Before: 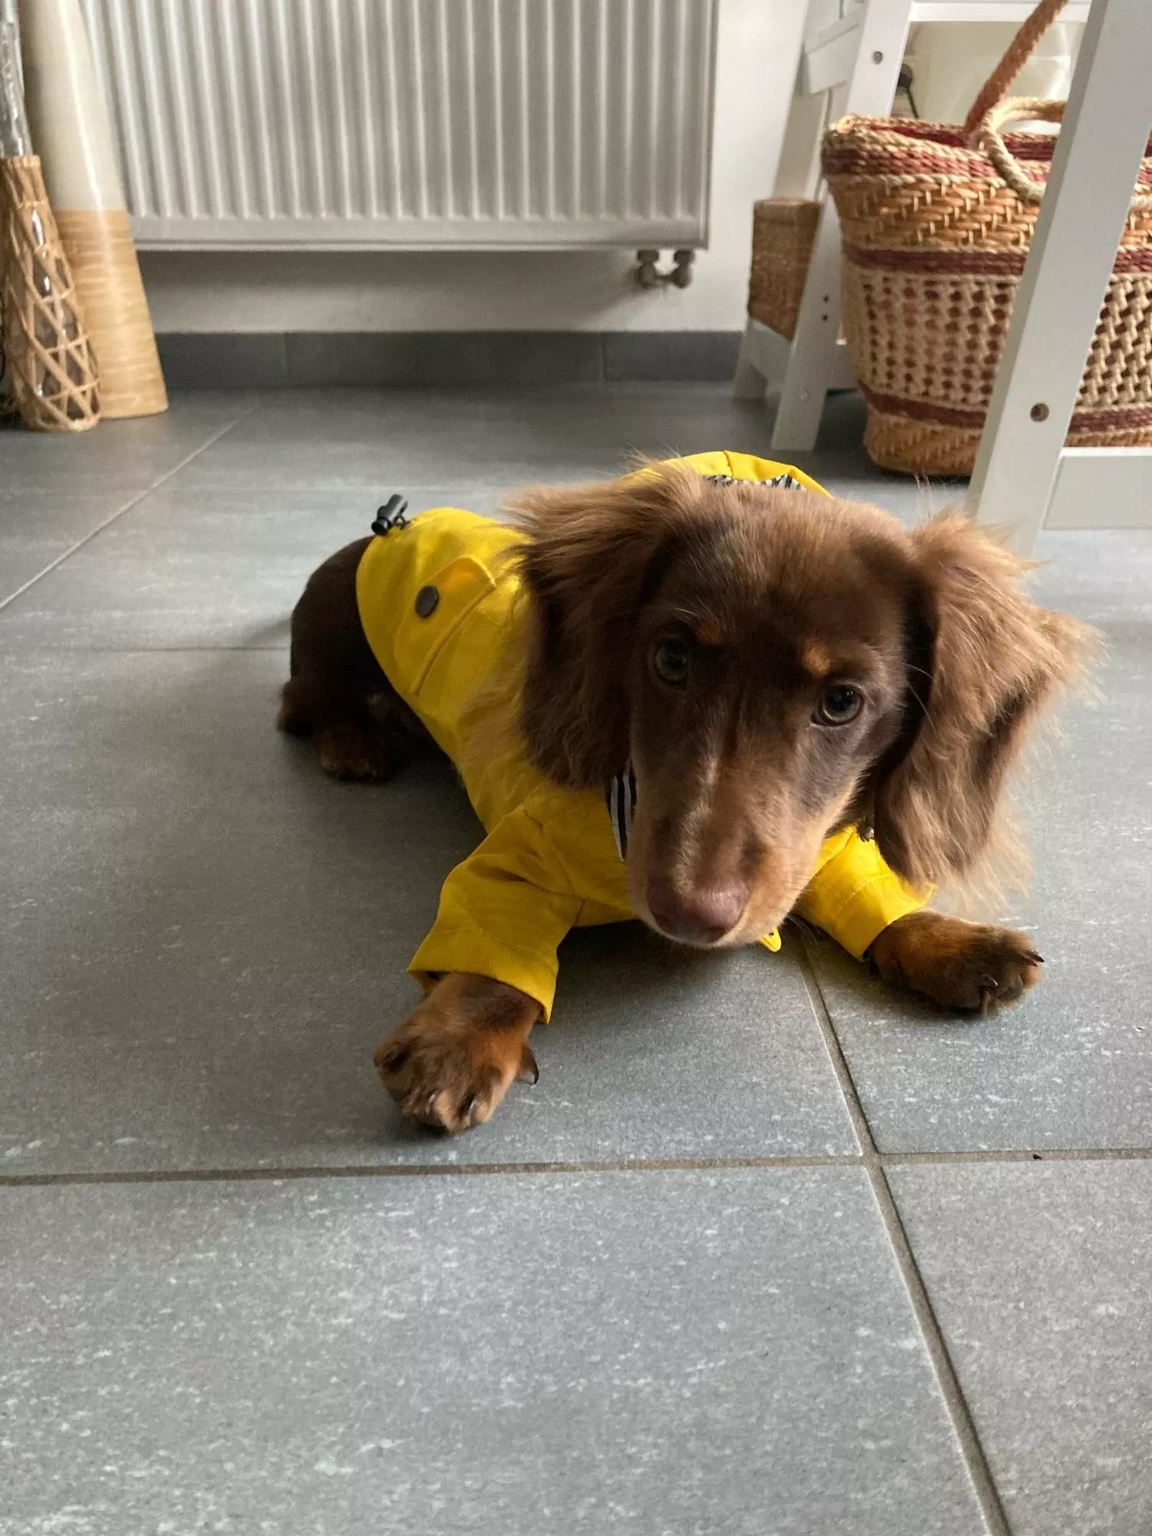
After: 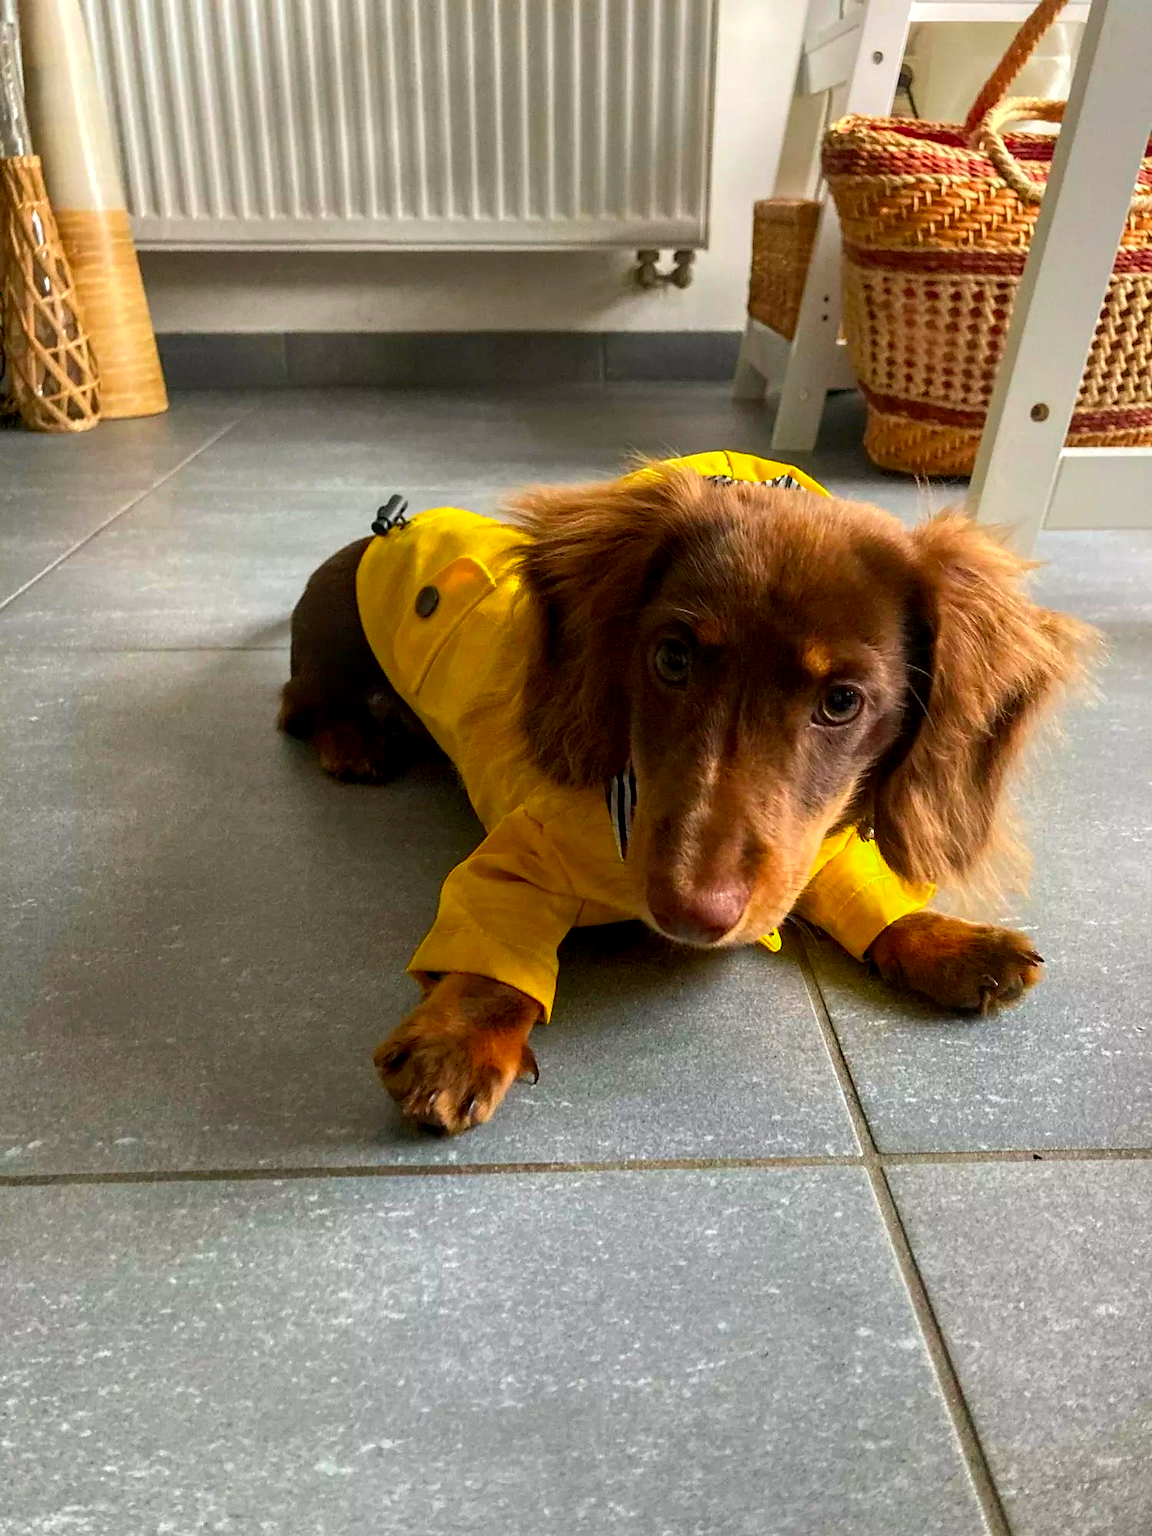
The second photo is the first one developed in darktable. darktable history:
color correction: saturation 1.8
sharpen: radius 1.864, amount 0.398, threshold 1.271
local contrast: on, module defaults
